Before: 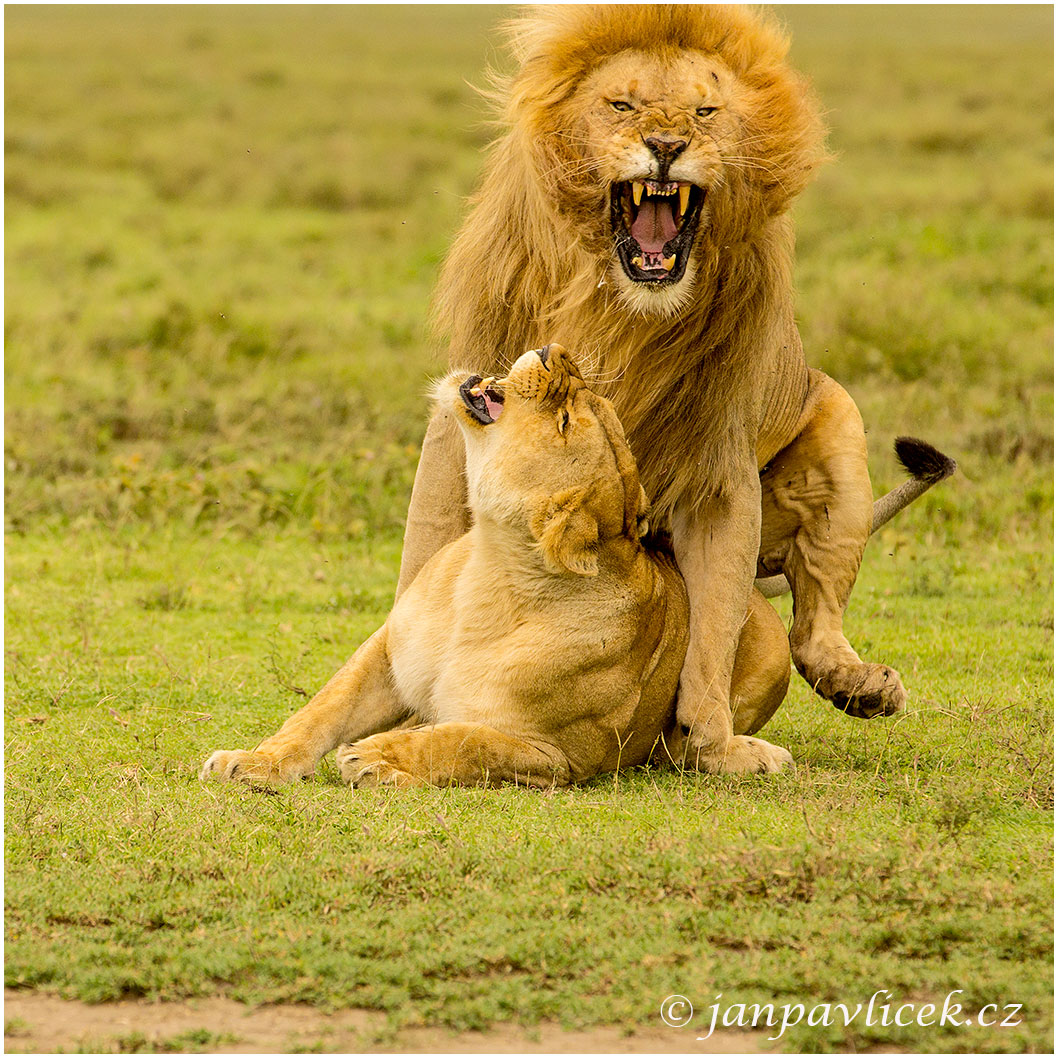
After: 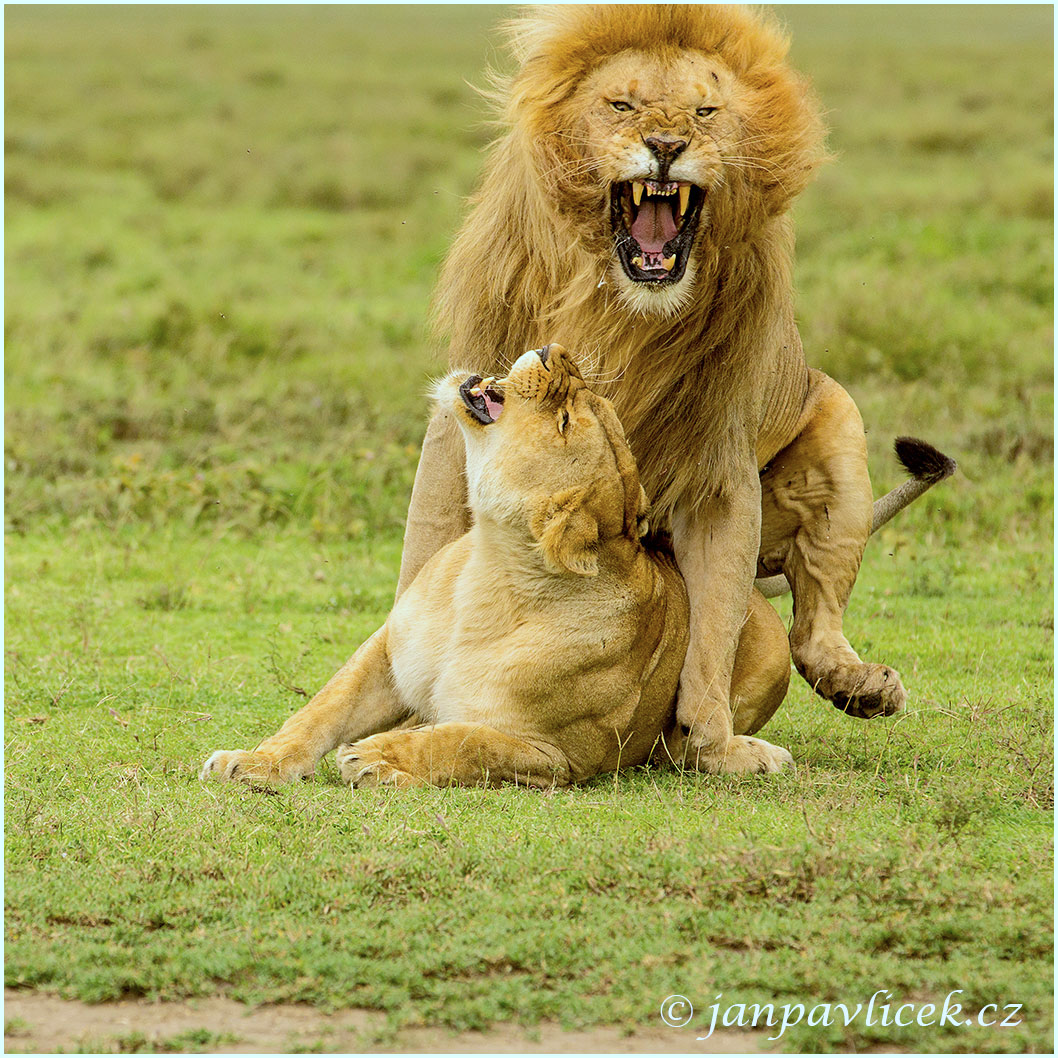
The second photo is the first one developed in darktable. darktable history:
color balance rgb: perceptual saturation grading › global saturation 0.006%
color calibration: illuminant as shot in camera, x 0.384, y 0.38, temperature 3964.88 K
